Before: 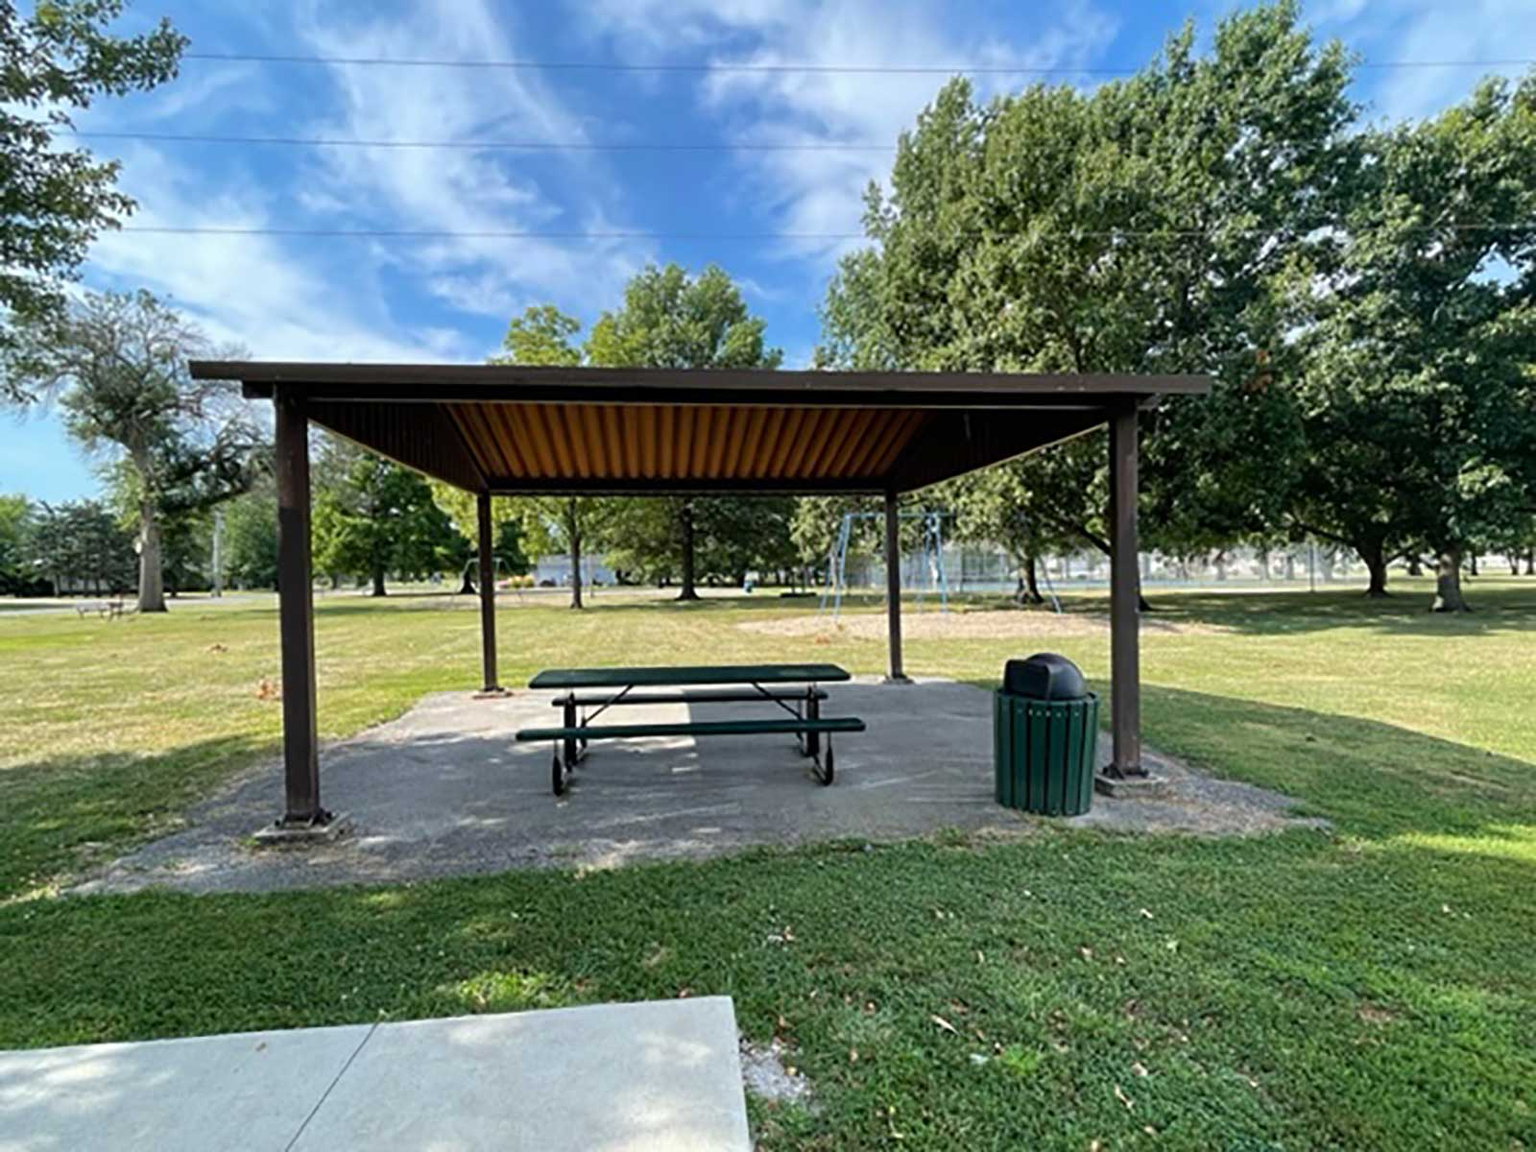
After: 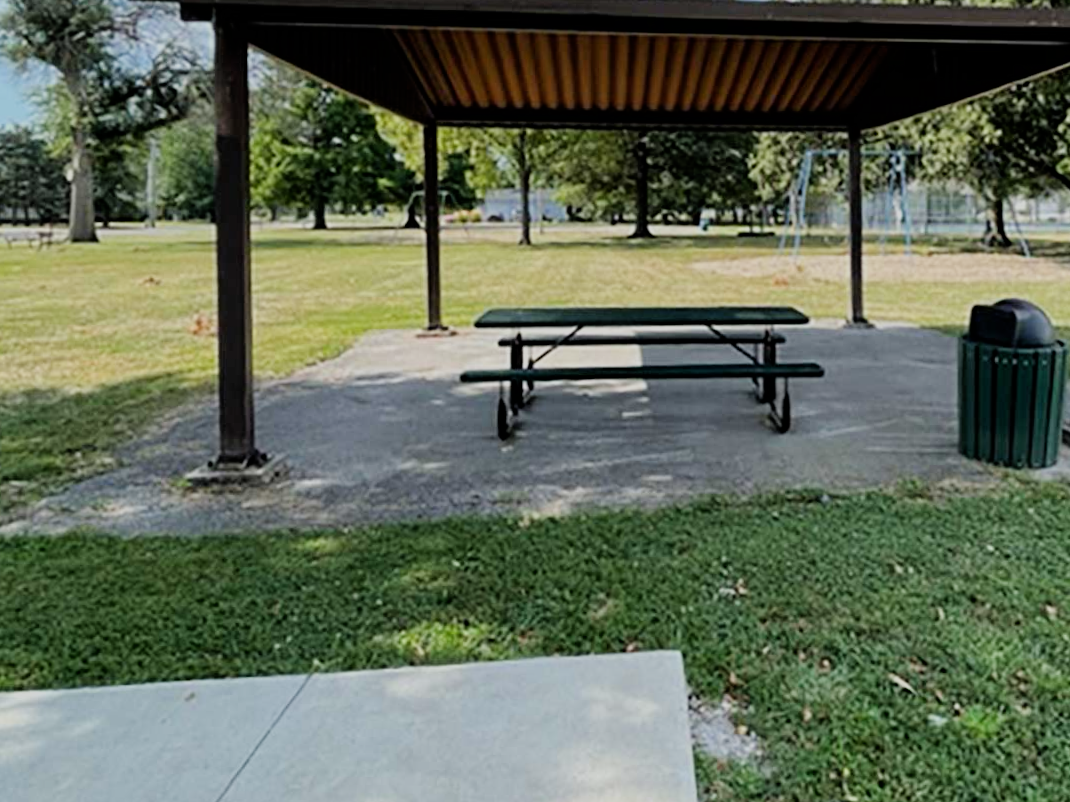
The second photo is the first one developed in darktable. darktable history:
crop and rotate: angle -0.82°, left 3.85%, top 31.828%, right 27.992%
filmic rgb: black relative exposure -7.65 EV, white relative exposure 4.56 EV, hardness 3.61
